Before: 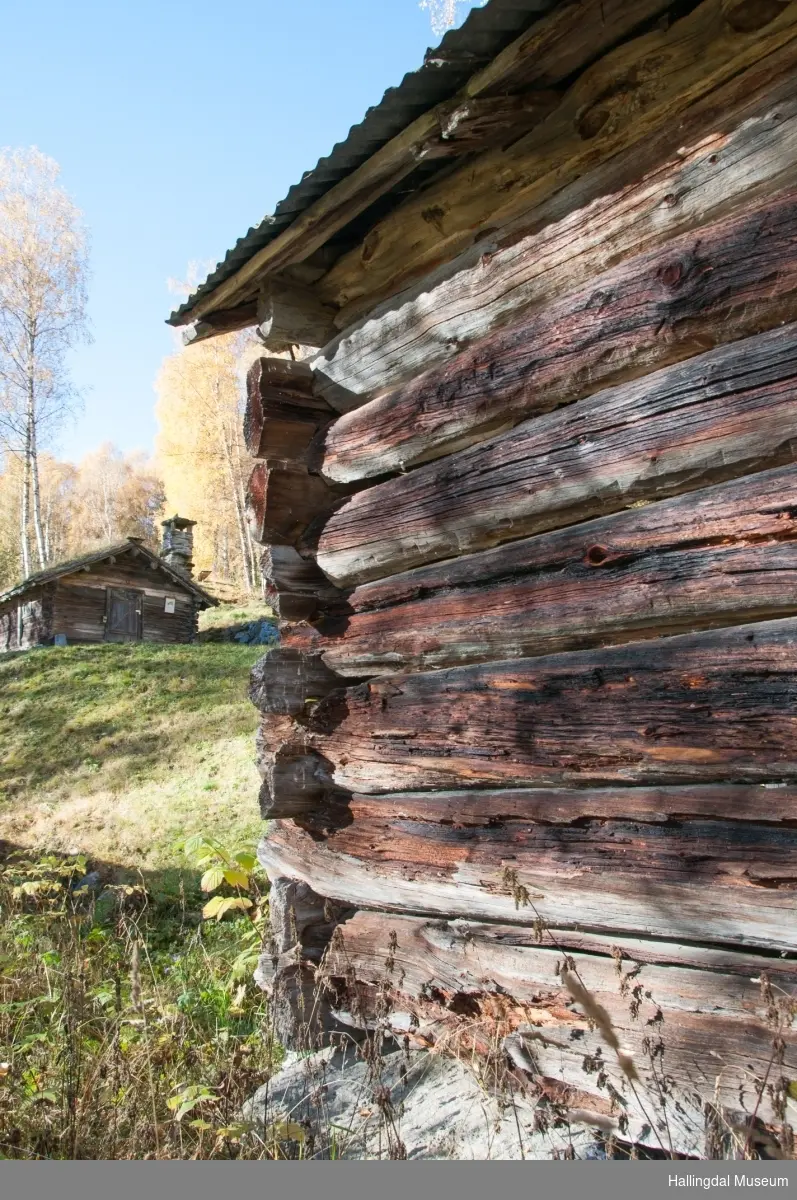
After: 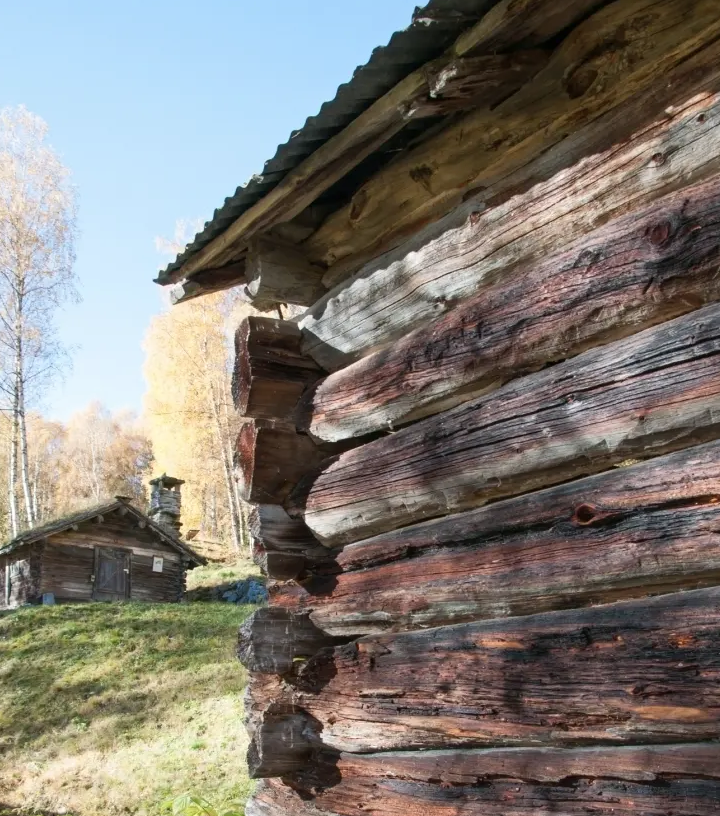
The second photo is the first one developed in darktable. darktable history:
crop: left 1.509%, top 3.452%, right 7.696%, bottom 28.452%
tone equalizer: on, module defaults
contrast brightness saturation: saturation -0.05
